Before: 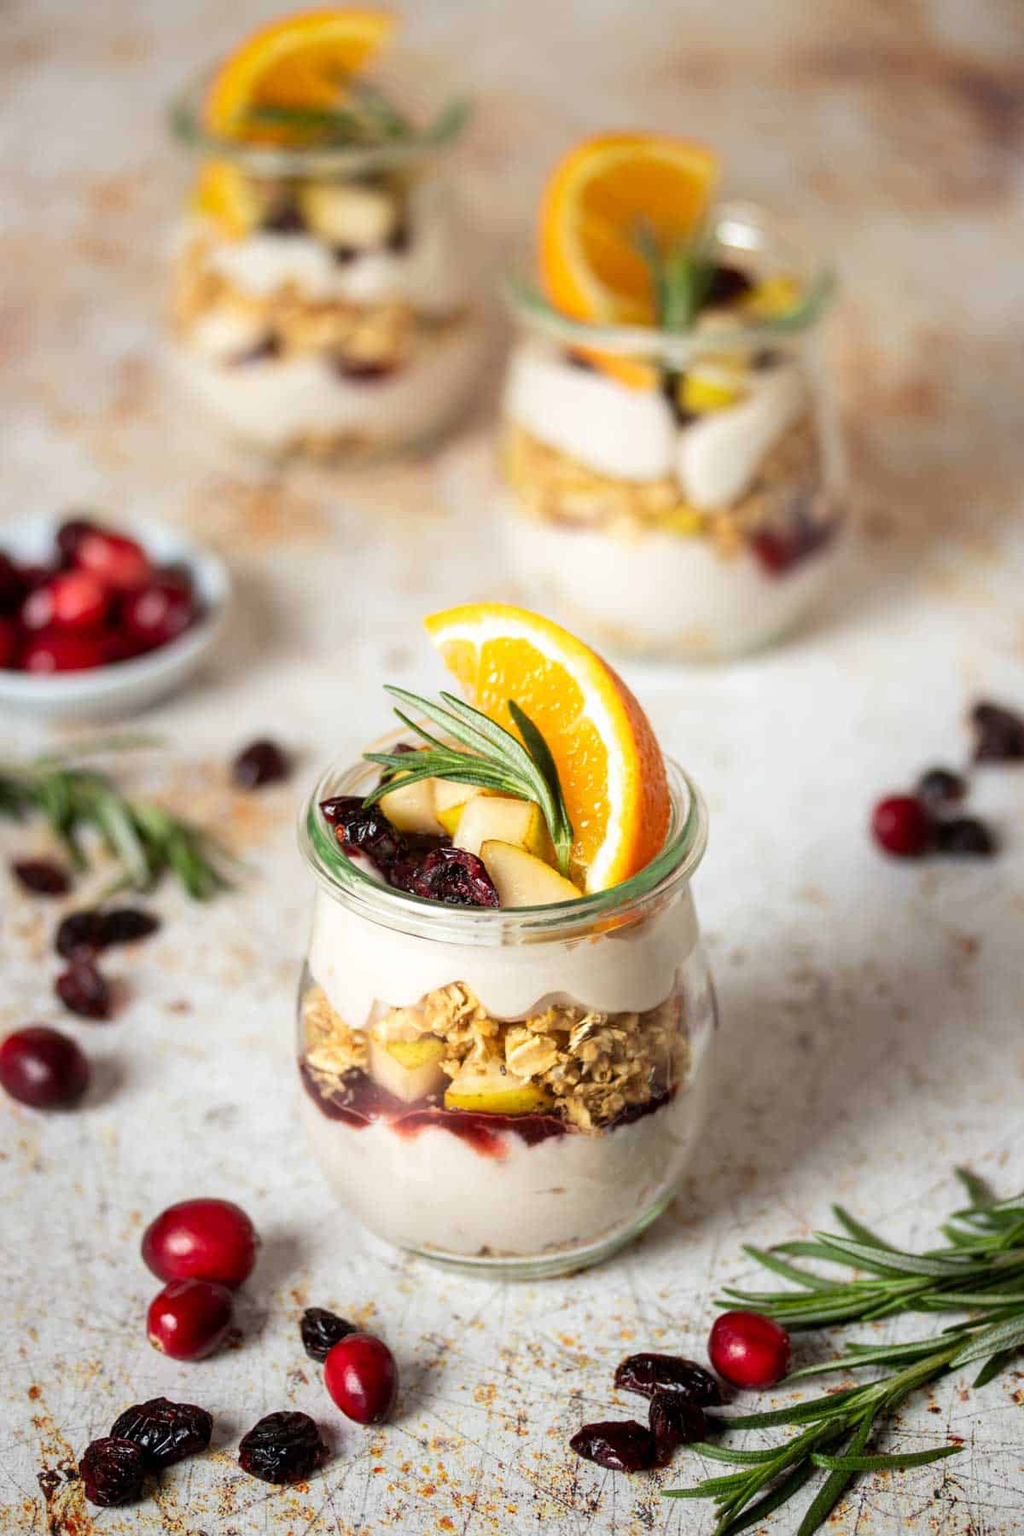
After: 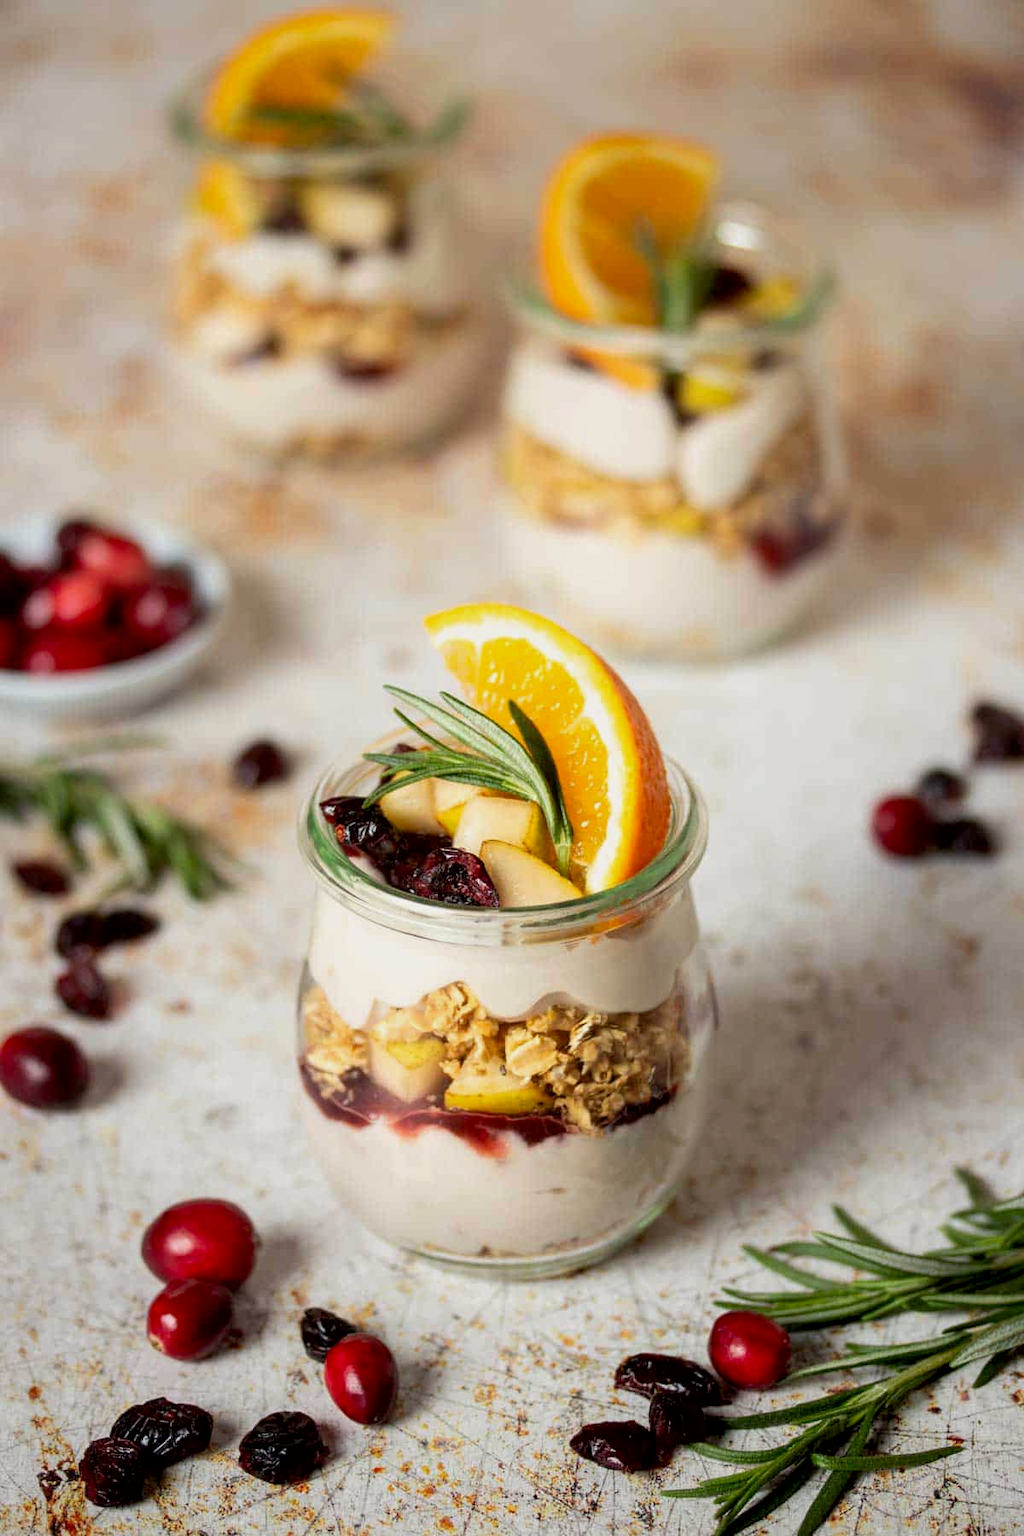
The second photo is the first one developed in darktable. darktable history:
exposure: black level correction 0.006, exposure -0.226 EV, compensate highlight preservation false
fill light: on, module defaults
tone equalizer: on, module defaults
white balance: red 1.009, blue 0.985
